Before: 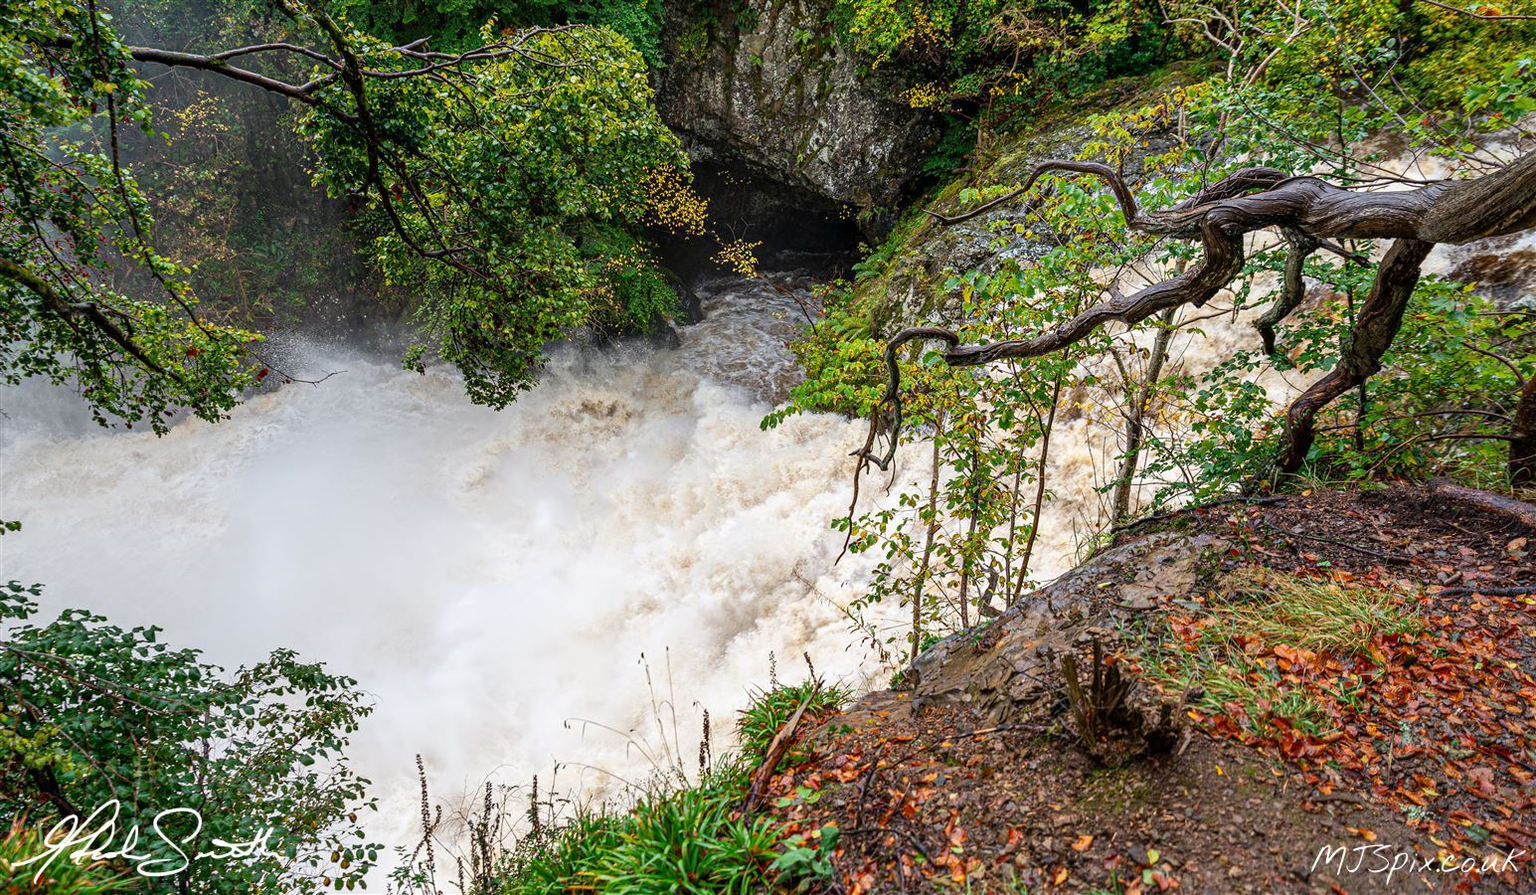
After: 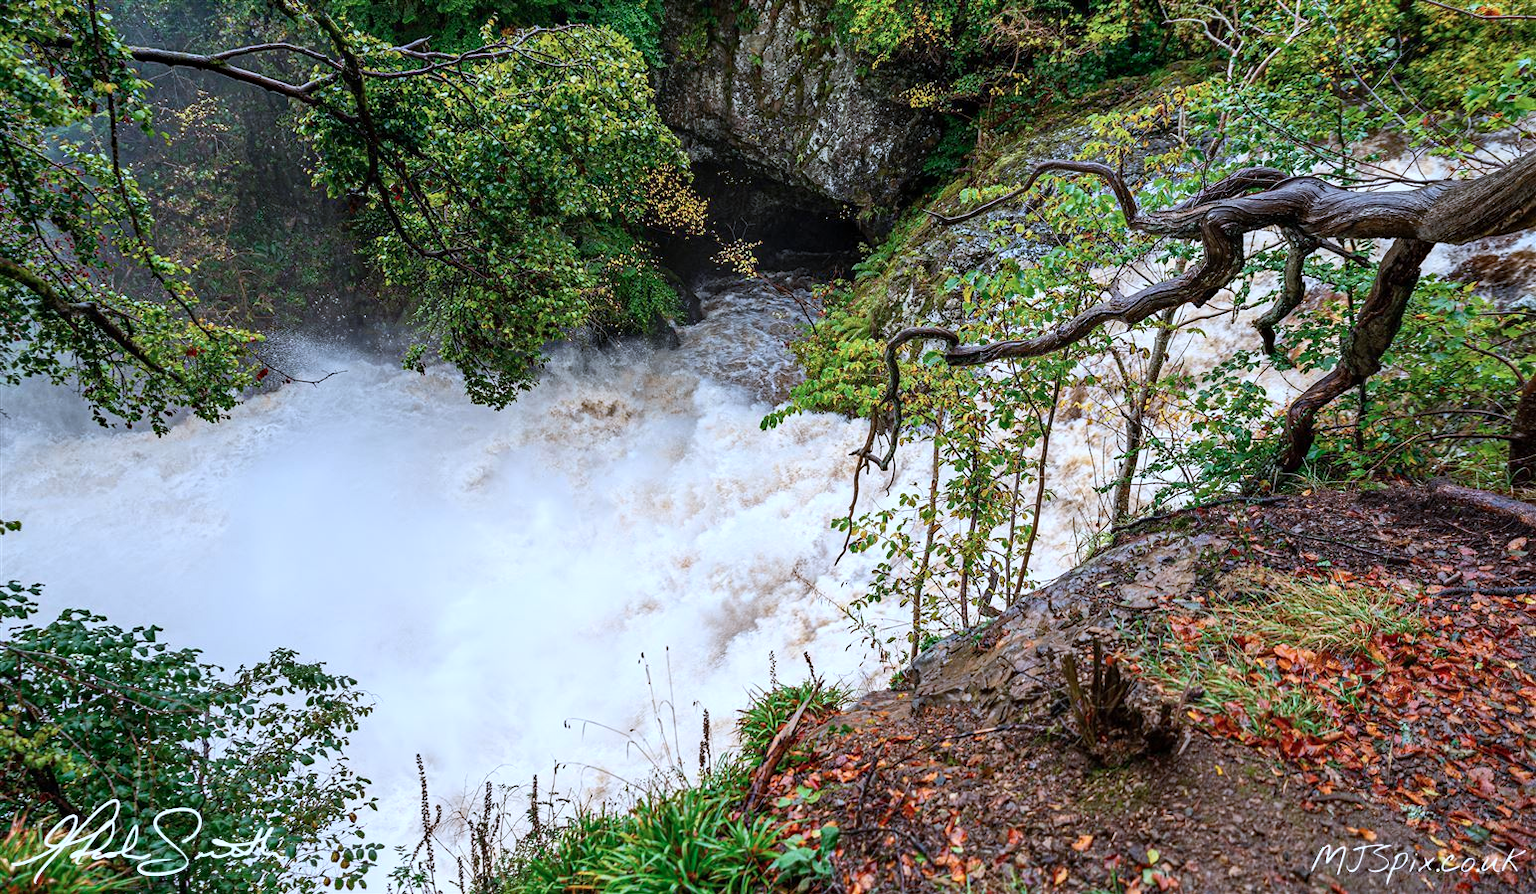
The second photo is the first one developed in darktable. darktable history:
color correction: highlights a* -2.24, highlights b* -18.1
haze removal: compatibility mode true, adaptive false
contrast brightness saturation: contrast 0.1, brightness 0.02, saturation 0.02
